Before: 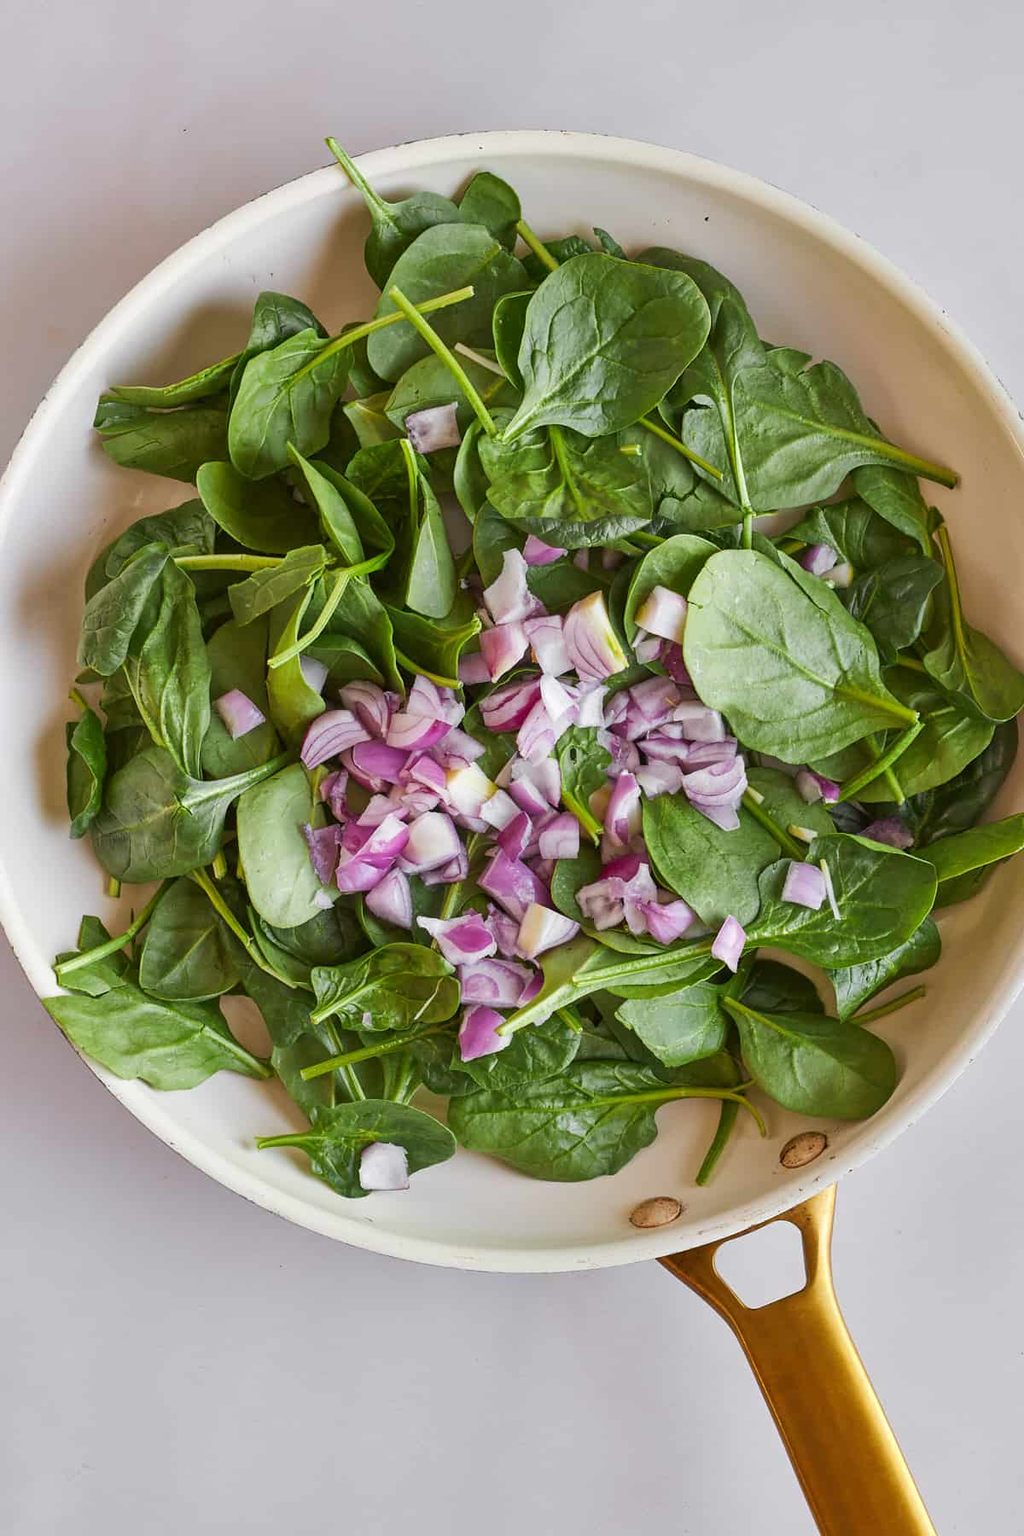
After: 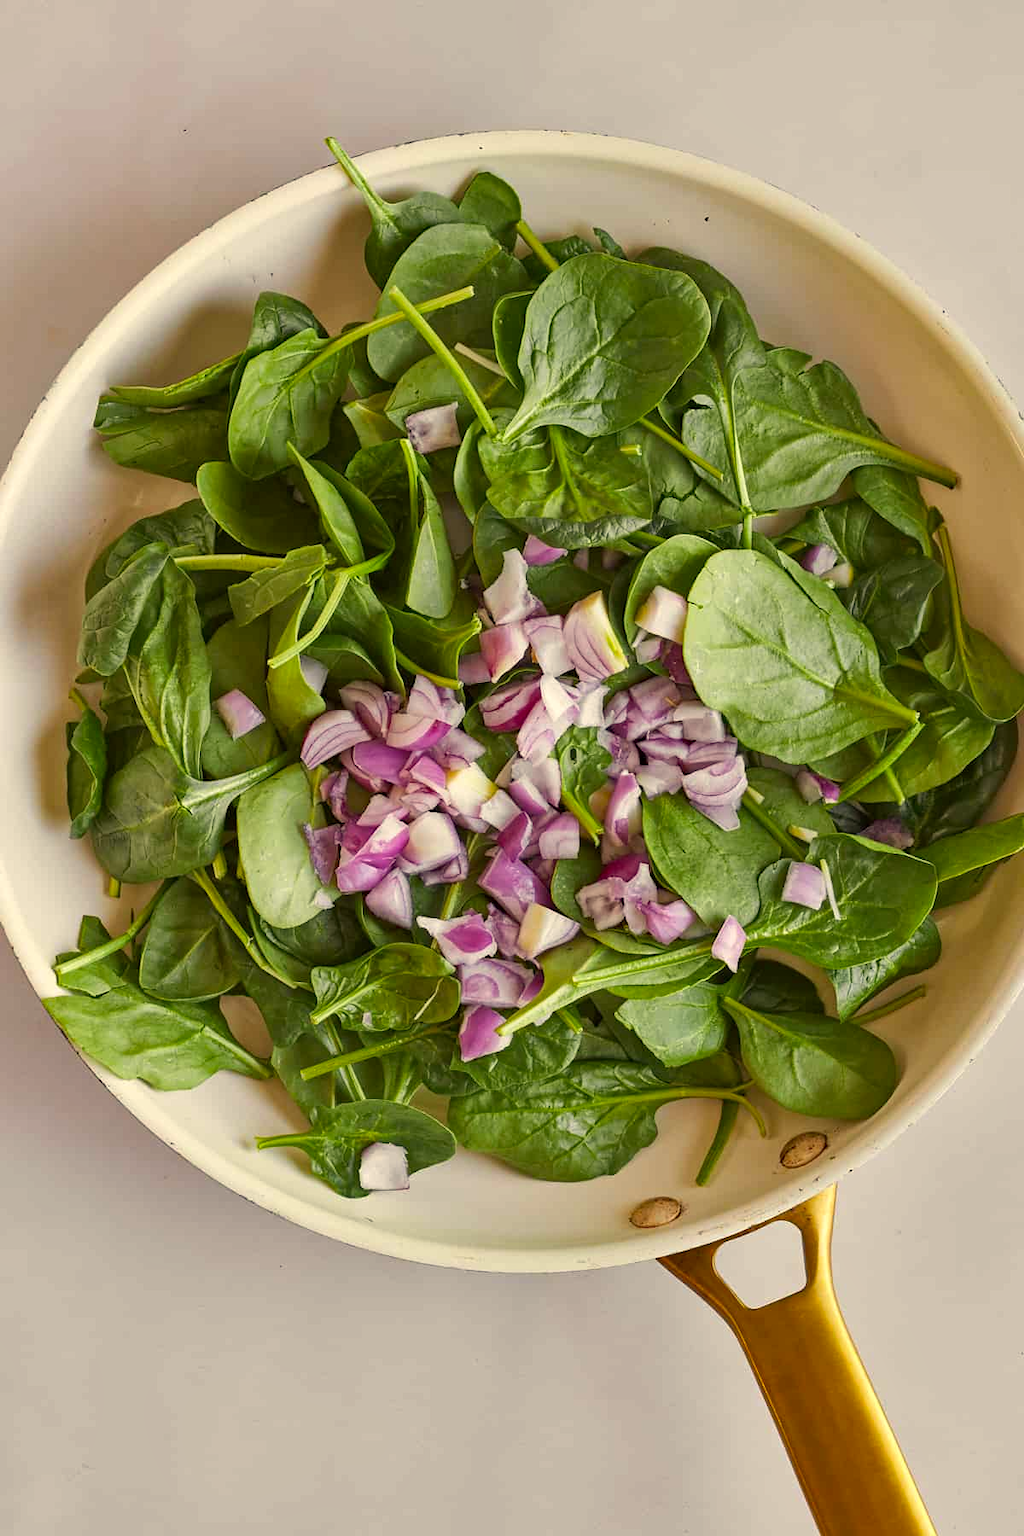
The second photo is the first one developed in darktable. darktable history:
haze removal: compatibility mode true, adaptive false
contrast brightness saturation: saturation -0.051
tone equalizer: on, module defaults
color correction: highlights a* 1.45, highlights b* 17.51
